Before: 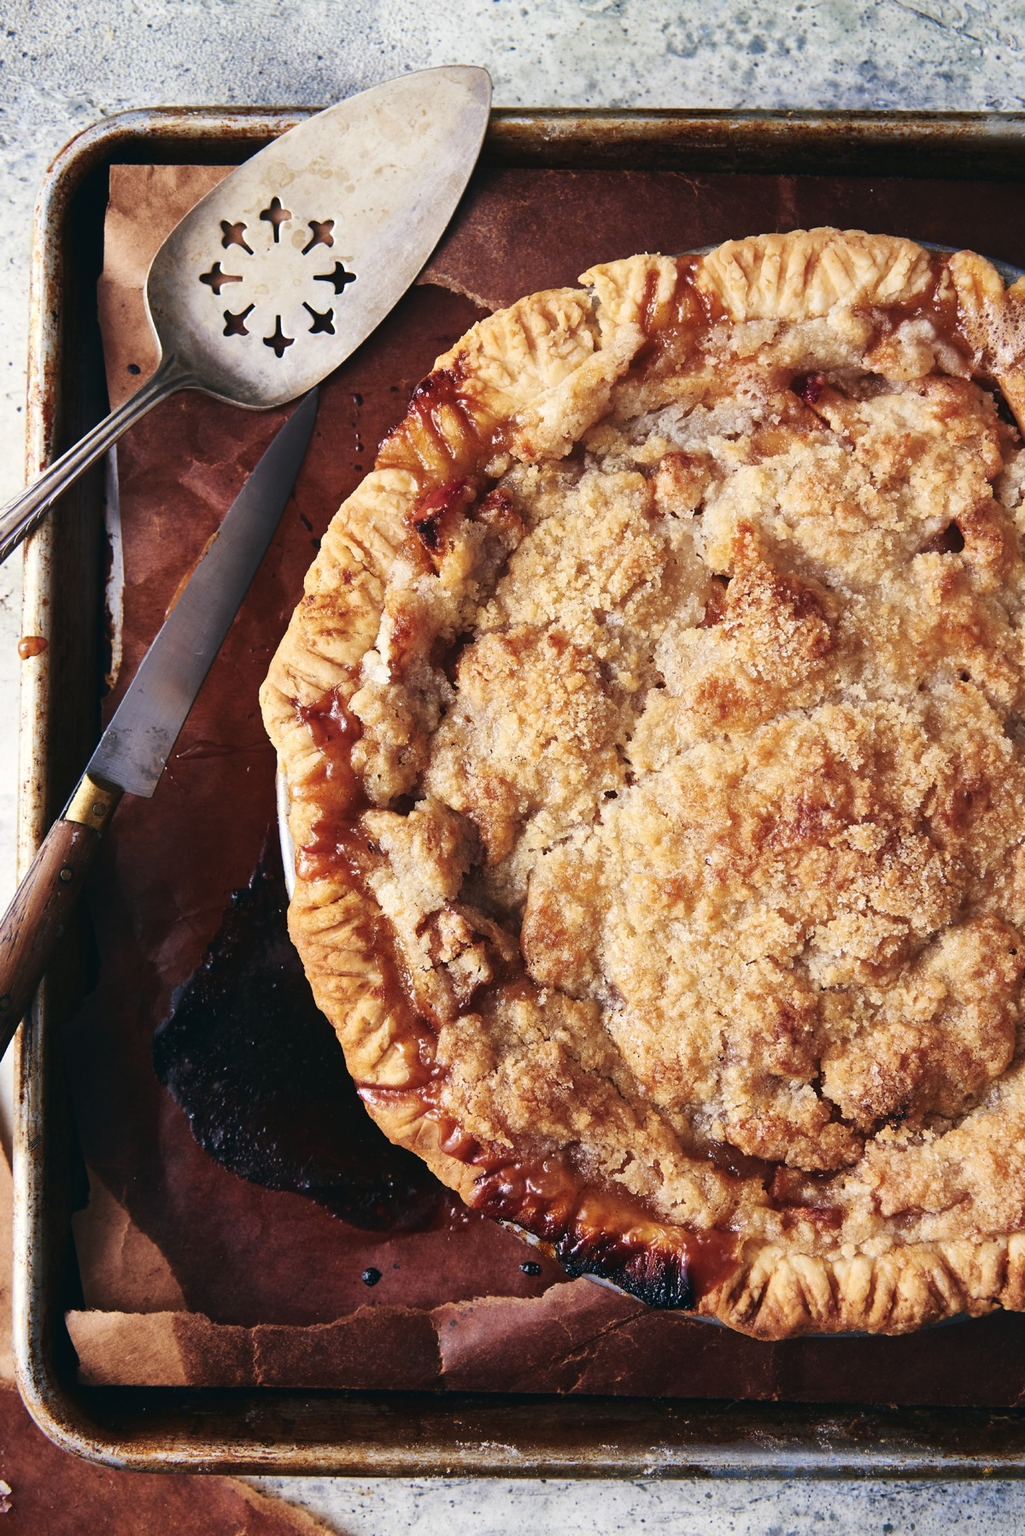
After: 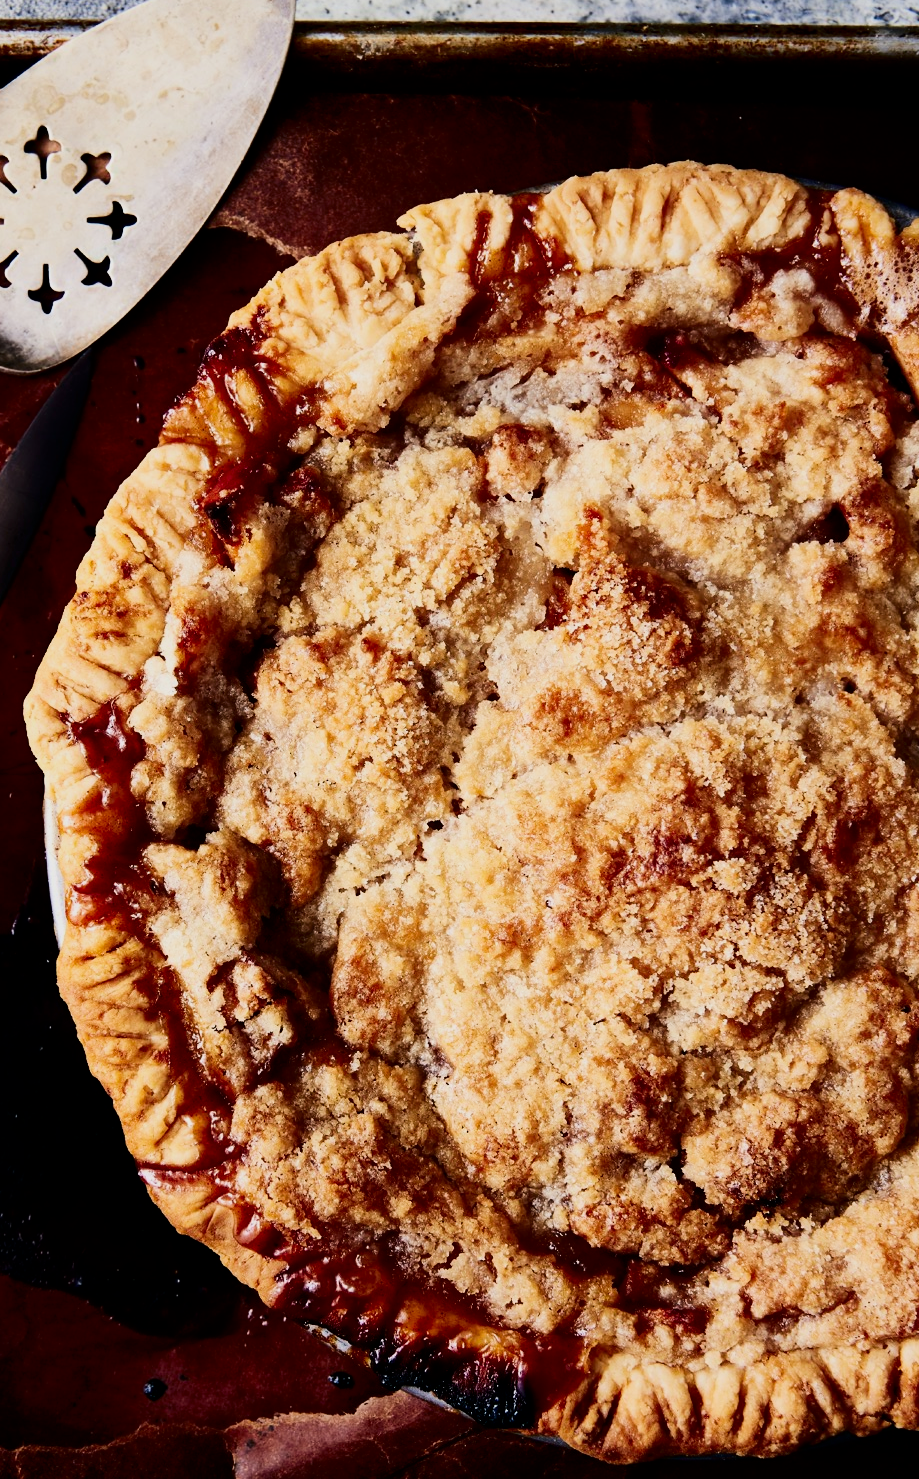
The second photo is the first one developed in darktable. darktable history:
filmic rgb: black relative exposure -7.65 EV, white relative exposure 4.56 EV, hardness 3.61, contrast 1.24, iterations of high-quality reconstruction 0
shadows and highlights: radius 94.42, shadows -15.4, white point adjustment 0.219, highlights 31.85, compress 48.36%, highlights color adjustment 0.451%, soften with gaussian
contrast brightness saturation: contrast 0.222, brightness -0.182, saturation 0.234
crop: left 23.411%, top 5.882%, bottom 11.804%
tone equalizer: on, module defaults
